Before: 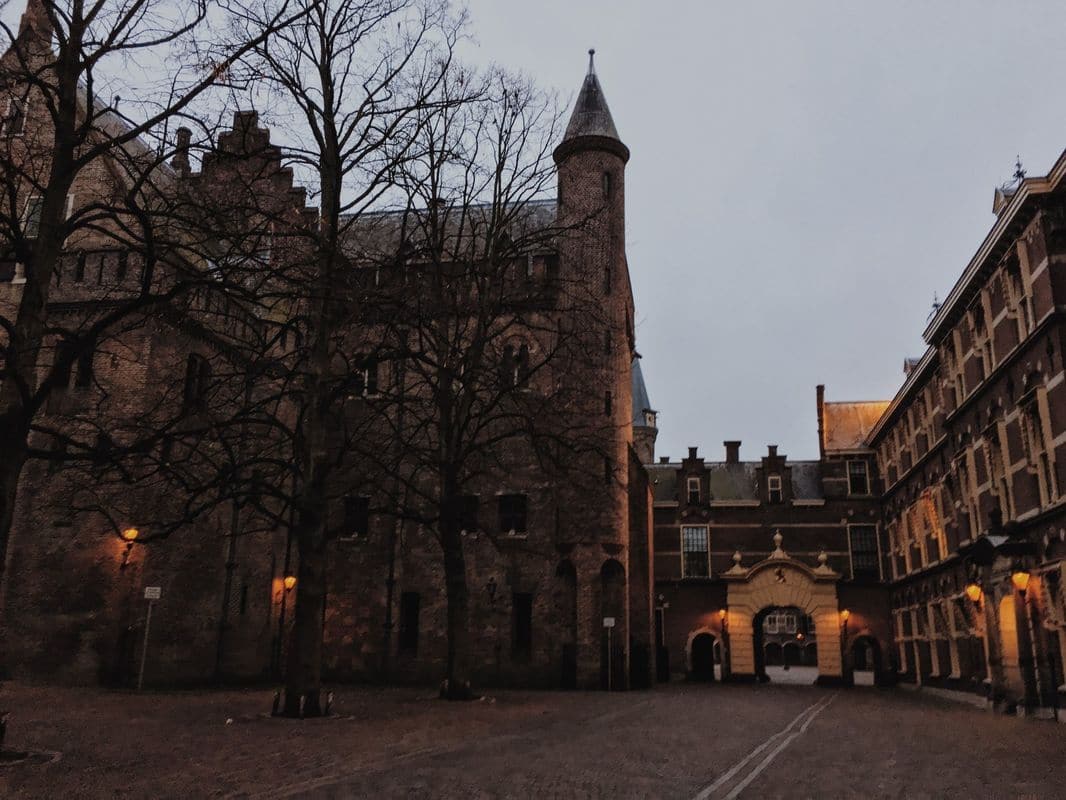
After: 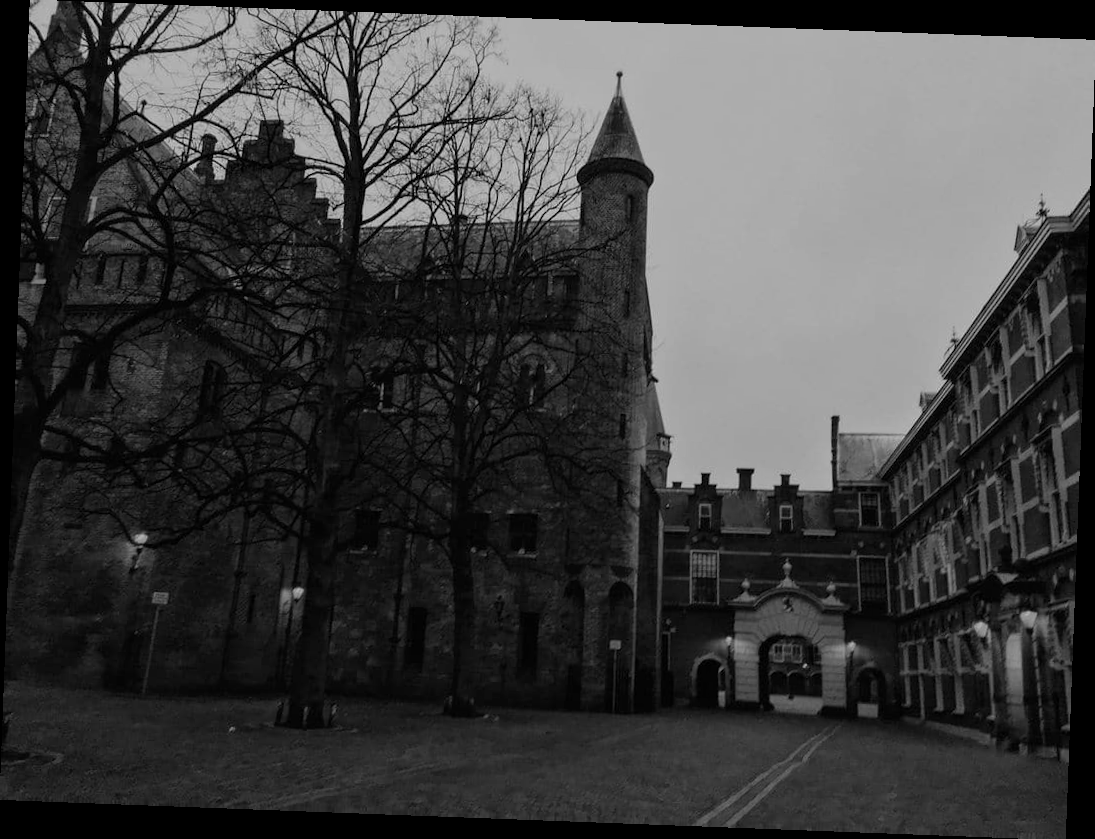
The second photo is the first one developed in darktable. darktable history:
exposure: black level correction 0.001, compensate highlight preservation false
rotate and perspective: rotation 2.17°, automatic cropping off
monochrome: a -74.22, b 78.2
